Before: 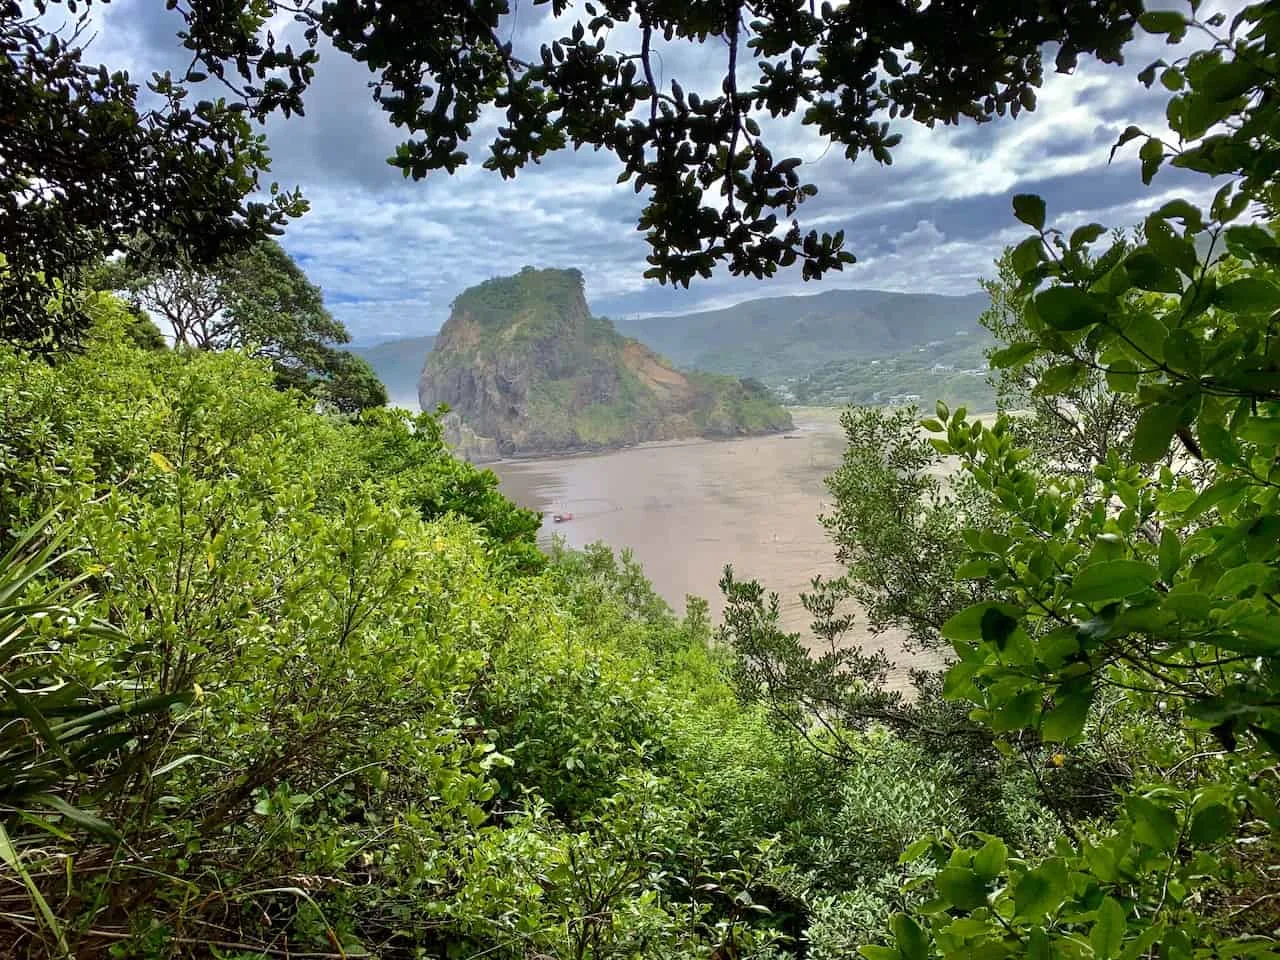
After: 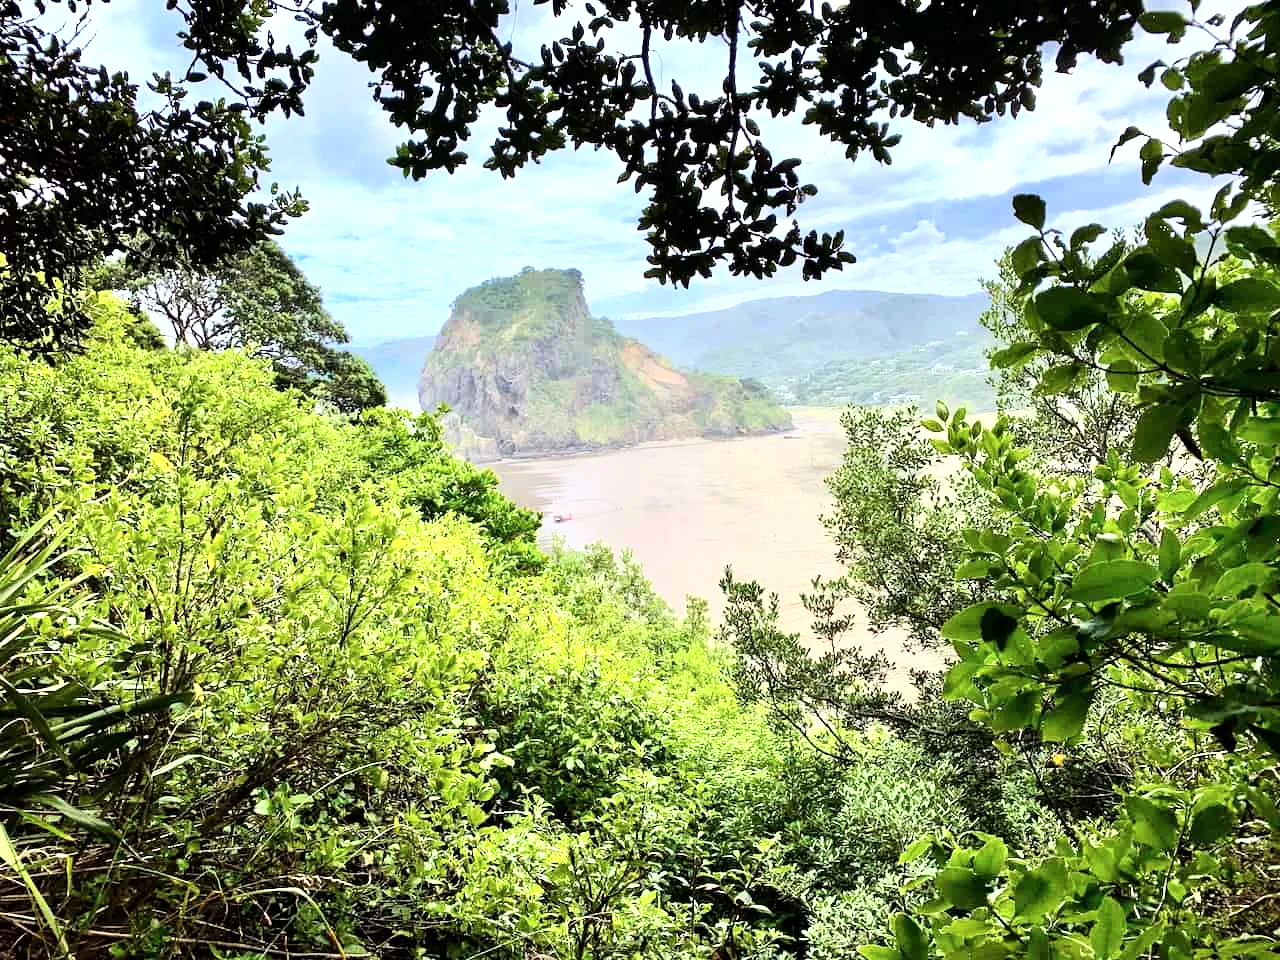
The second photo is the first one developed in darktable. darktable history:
base curve: curves: ch0 [(0, 0) (0.007, 0.004) (0.027, 0.03) (0.046, 0.07) (0.207, 0.54) (0.442, 0.872) (0.673, 0.972) (1, 1)]
color zones: curves: ch0 [(0, 0.425) (0.143, 0.422) (0.286, 0.42) (0.429, 0.419) (0.571, 0.419) (0.714, 0.42) (0.857, 0.422) (1, 0.425)], mix -137.8%
